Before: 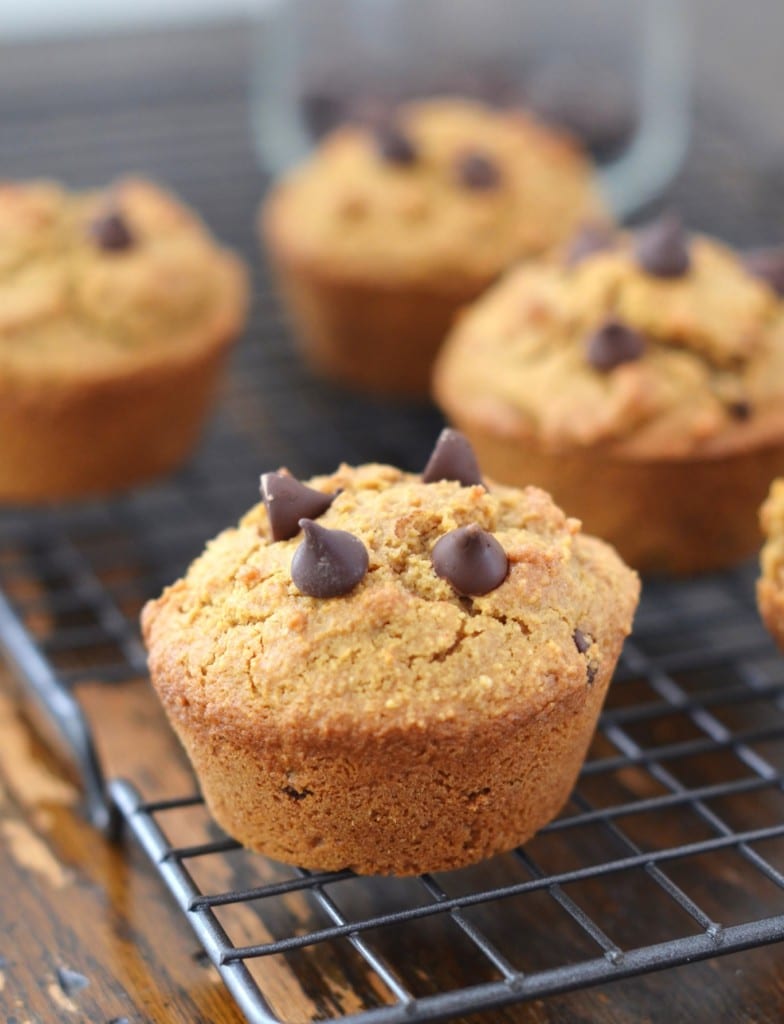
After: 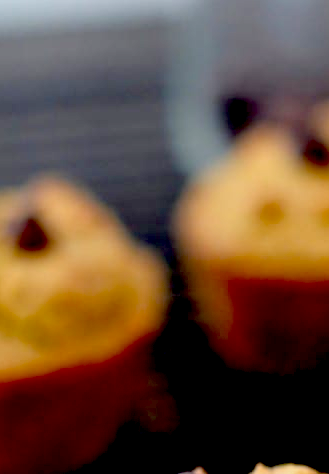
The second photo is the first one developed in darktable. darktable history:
crop and rotate: left 10.817%, top 0.062%, right 47.194%, bottom 53.626%
exposure: black level correction 0.1, exposure -0.092 EV, compensate highlight preservation false
